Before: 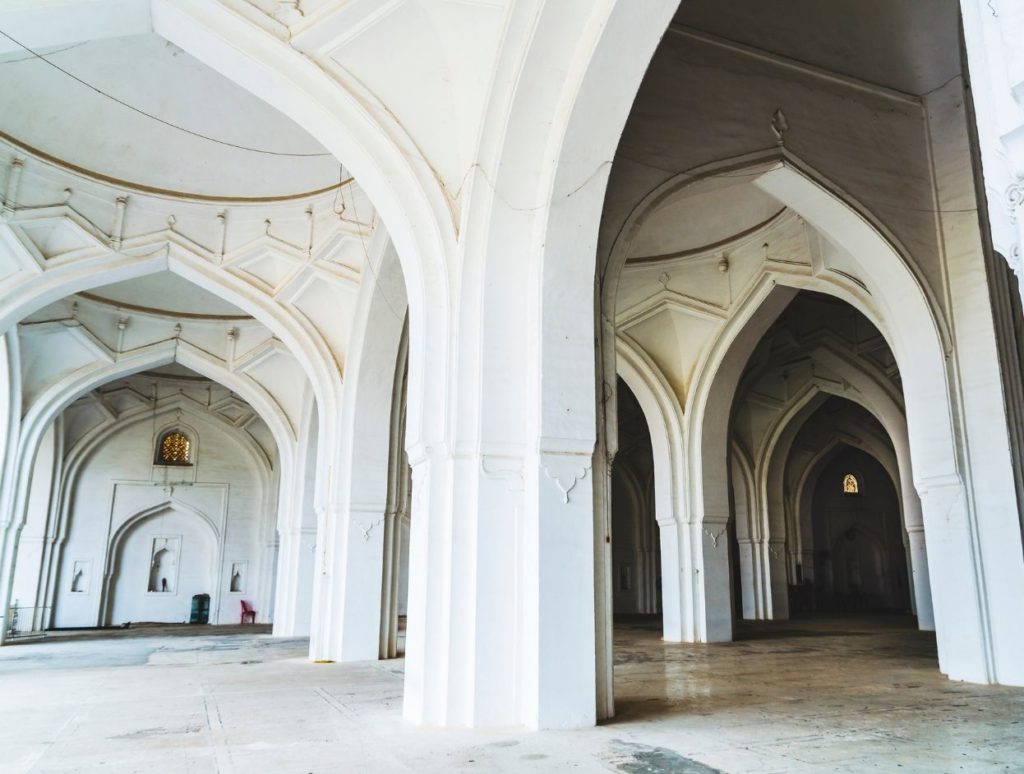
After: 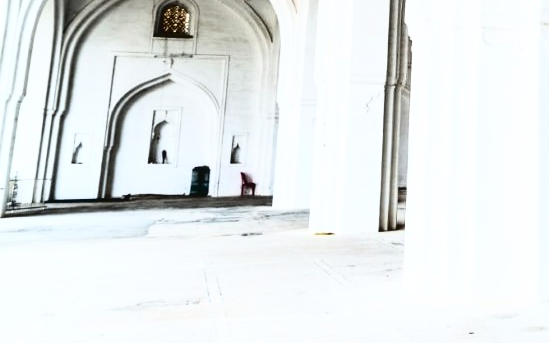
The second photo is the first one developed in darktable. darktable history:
crop and rotate: top 55.338%, right 46.308%, bottom 0.232%
contrast brightness saturation: contrast 0.097, saturation -0.368
tone curve: curves: ch0 [(0, 0) (0.003, 0.03) (0.011, 0.022) (0.025, 0.018) (0.044, 0.031) (0.069, 0.035) (0.1, 0.04) (0.136, 0.046) (0.177, 0.063) (0.224, 0.087) (0.277, 0.15) (0.335, 0.252) (0.399, 0.354) (0.468, 0.475) (0.543, 0.602) (0.623, 0.73) (0.709, 0.856) (0.801, 0.945) (0.898, 0.987) (1, 1)], color space Lab, independent channels
